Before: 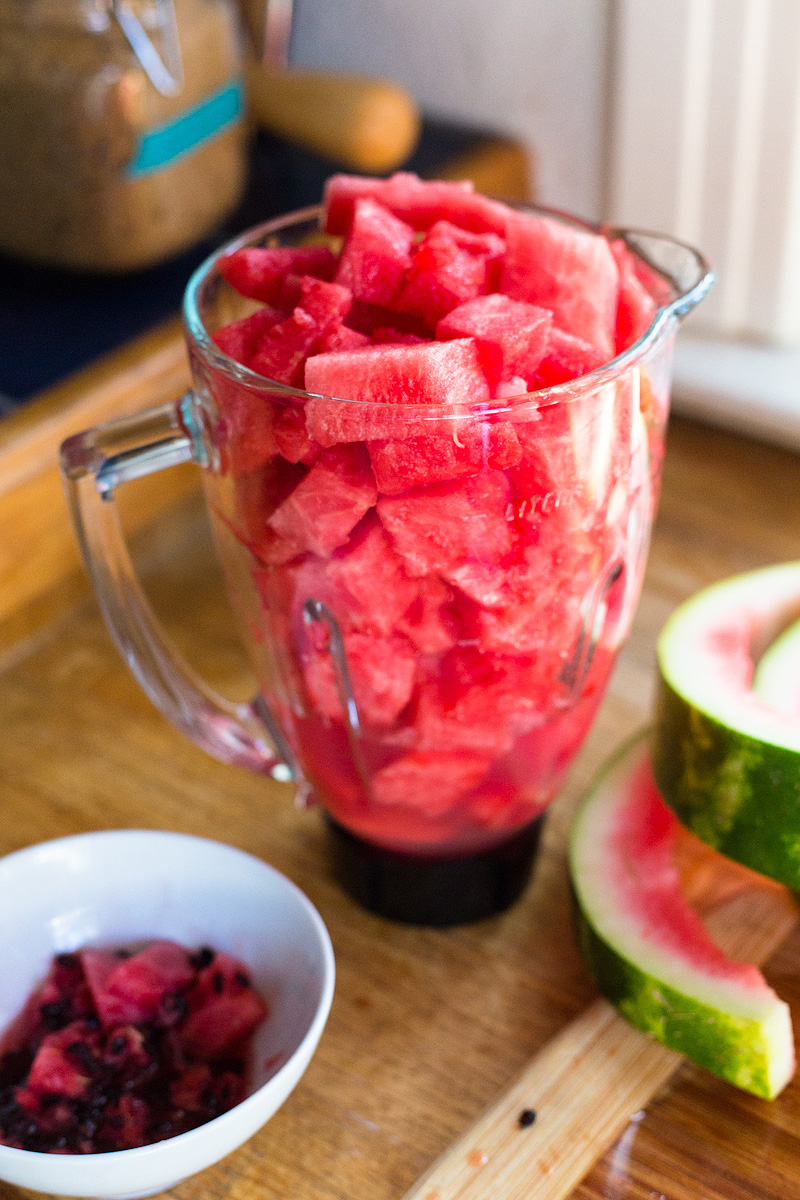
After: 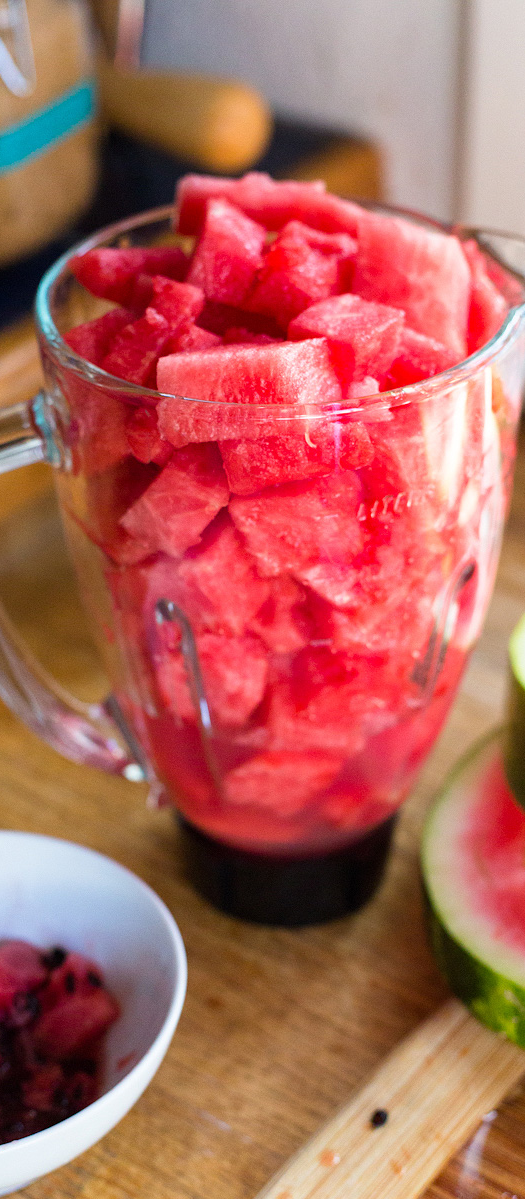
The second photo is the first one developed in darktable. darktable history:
crop and rotate: left 18.592%, right 15.709%
